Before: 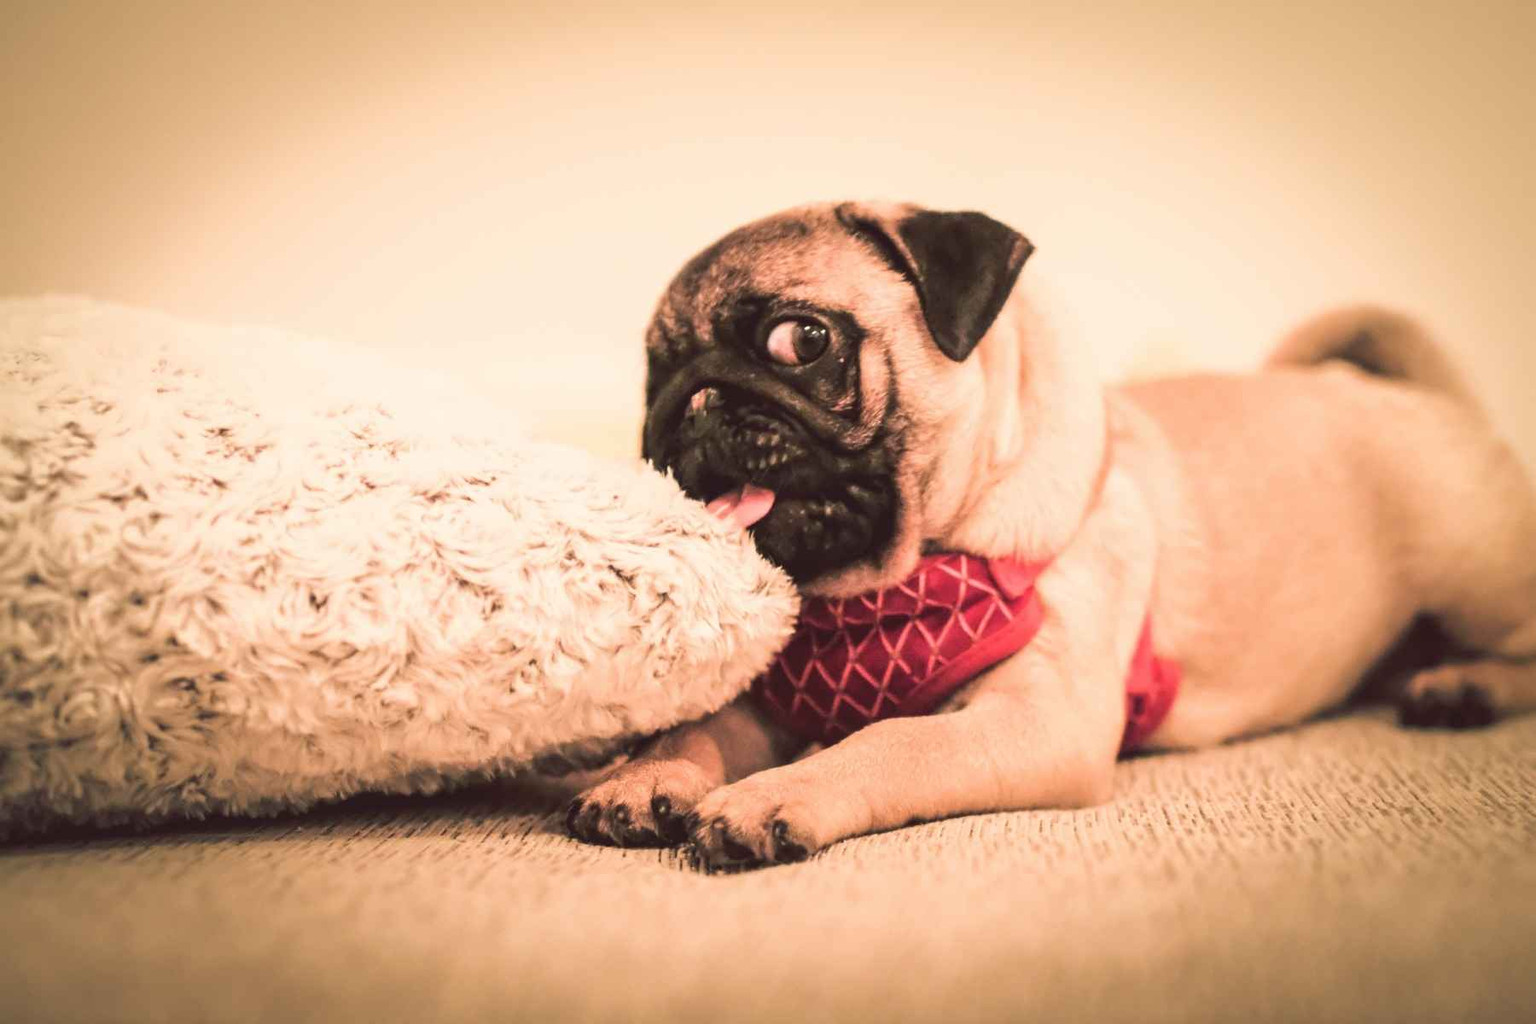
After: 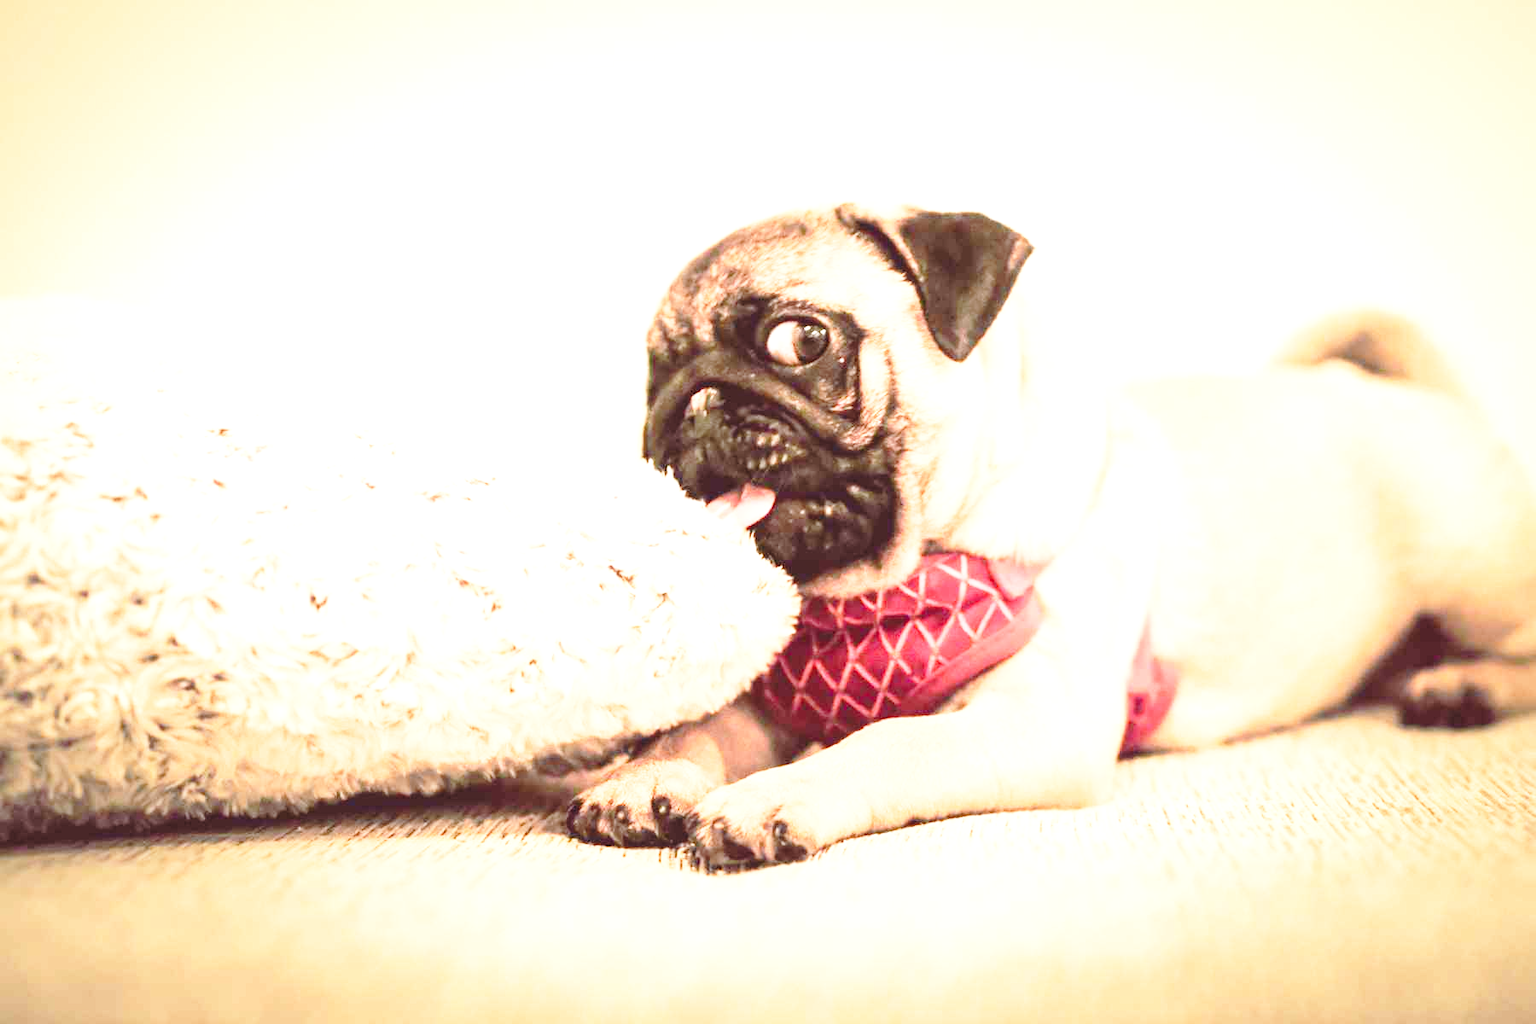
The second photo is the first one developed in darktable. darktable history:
exposure: exposure 1.093 EV, compensate exposure bias true, compensate highlight preservation false
base curve: curves: ch0 [(0, 0) (0.028, 0.03) (0.121, 0.232) (0.46, 0.748) (0.859, 0.968) (1, 1)], preserve colors none
tone equalizer: on, module defaults
